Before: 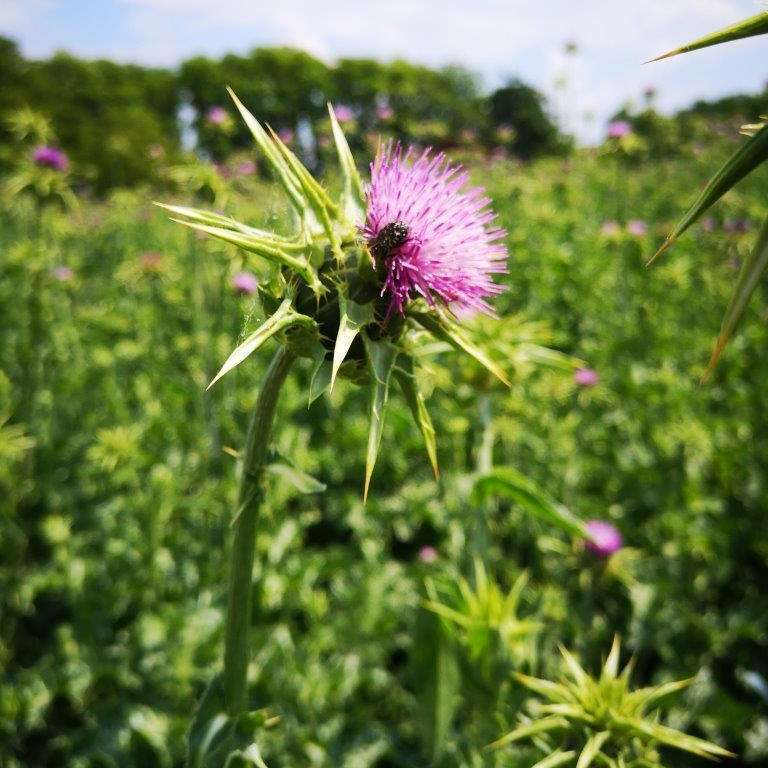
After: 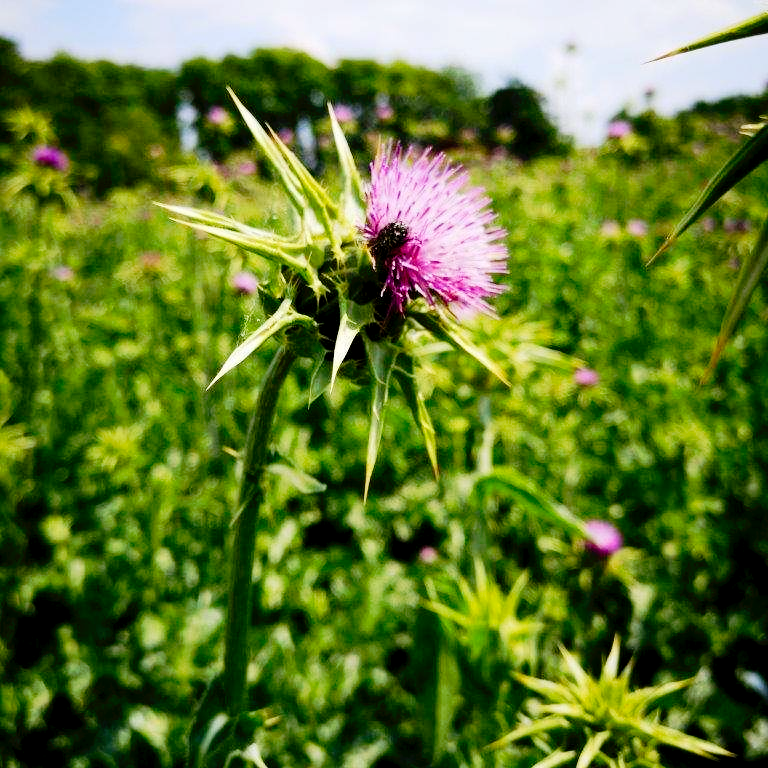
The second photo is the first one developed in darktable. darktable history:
exposure: black level correction 0.011, compensate highlight preservation false
tone curve: curves: ch0 [(0, 0) (0.003, 0.007) (0.011, 0.01) (0.025, 0.018) (0.044, 0.028) (0.069, 0.034) (0.1, 0.04) (0.136, 0.051) (0.177, 0.104) (0.224, 0.161) (0.277, 0.234) (0.335, 0.316) (0.399, 0.41) (0.468, 0.487) (0.543, 0.577) (0.623, 0.679) (0.709, 0.769) (0.801, 0.854) (0.898, 0.922) (1, 1)], preserve colors none
